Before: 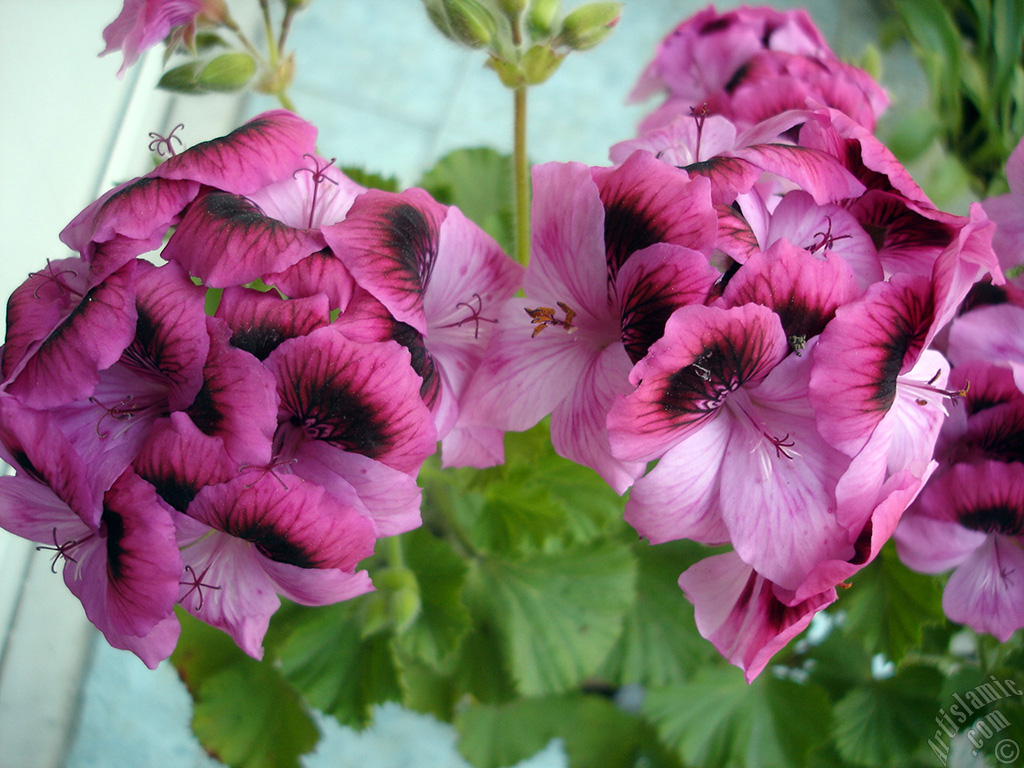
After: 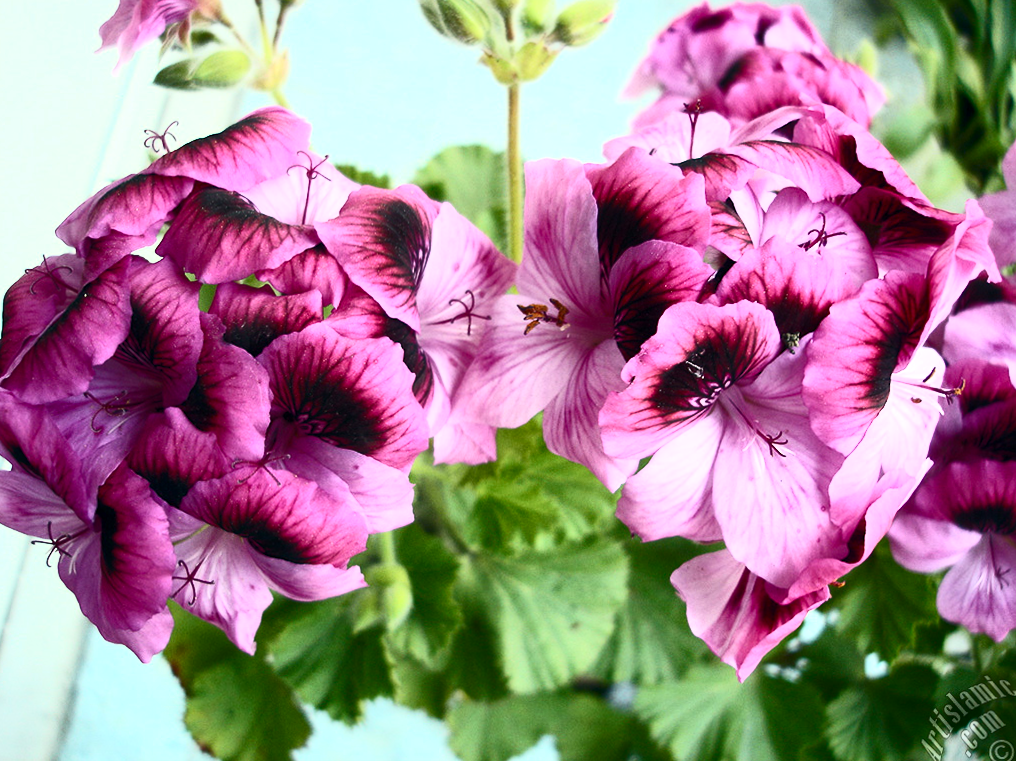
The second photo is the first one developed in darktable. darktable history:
local contrast: mode bilateral grid, contrast 20, coarseness 50, detail 120%, midtone range 0.2
contrast brightness saturation: contrast 0.62, brightness 0.34, saturation 0.14
rotate and perspective: rotation 0.192°, lens shift (horizontal) -0.015, crop left 0.005, crop right 0.996, crop top 0.006, crop bottom 0.99
